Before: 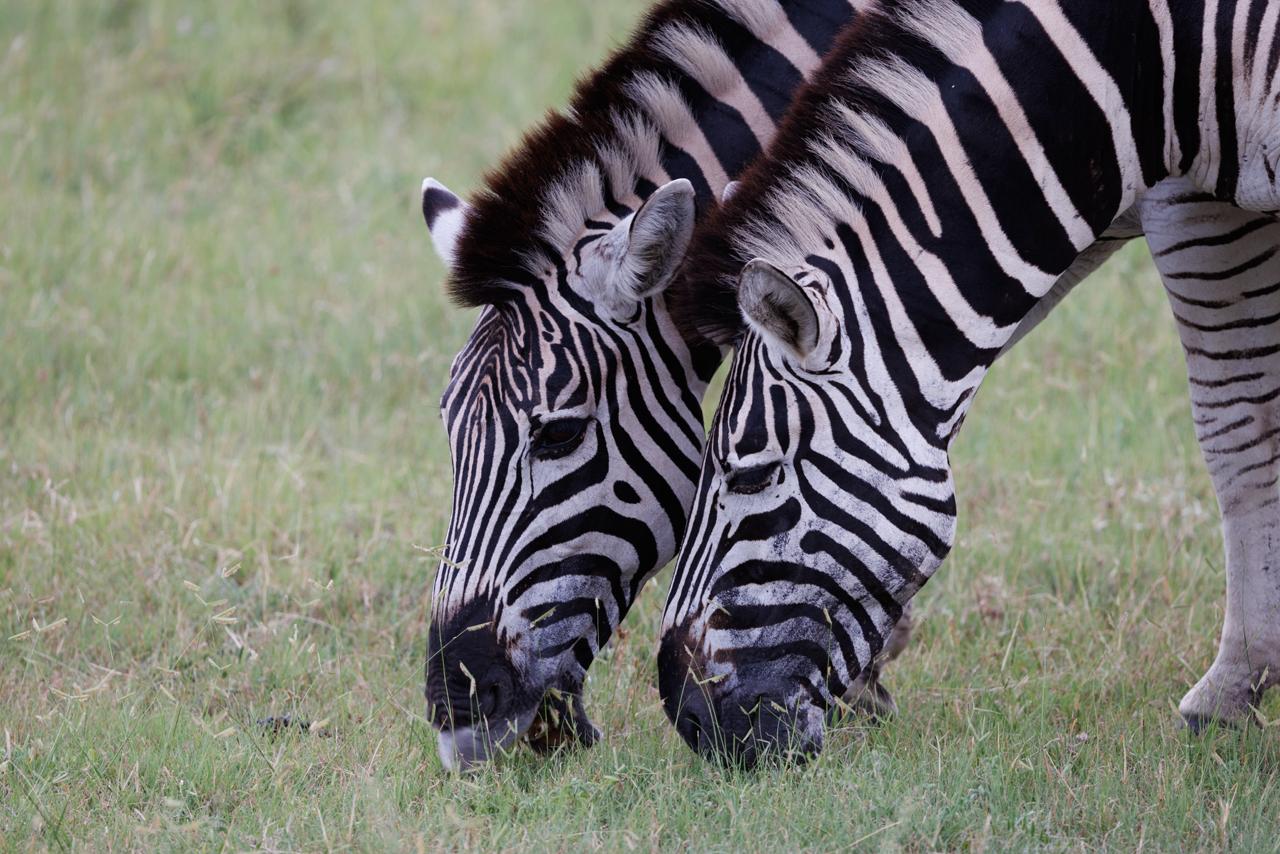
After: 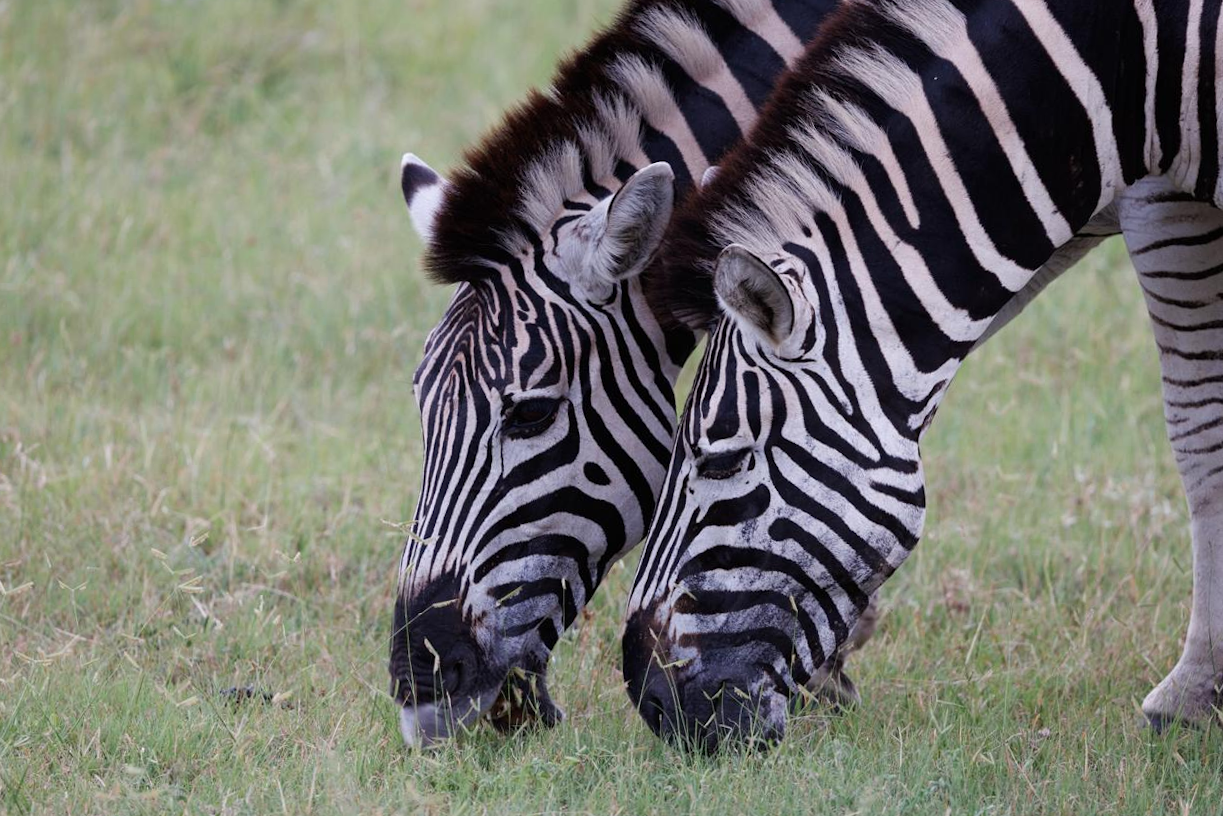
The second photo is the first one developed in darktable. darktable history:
crop and rotate: angle -1.79°
